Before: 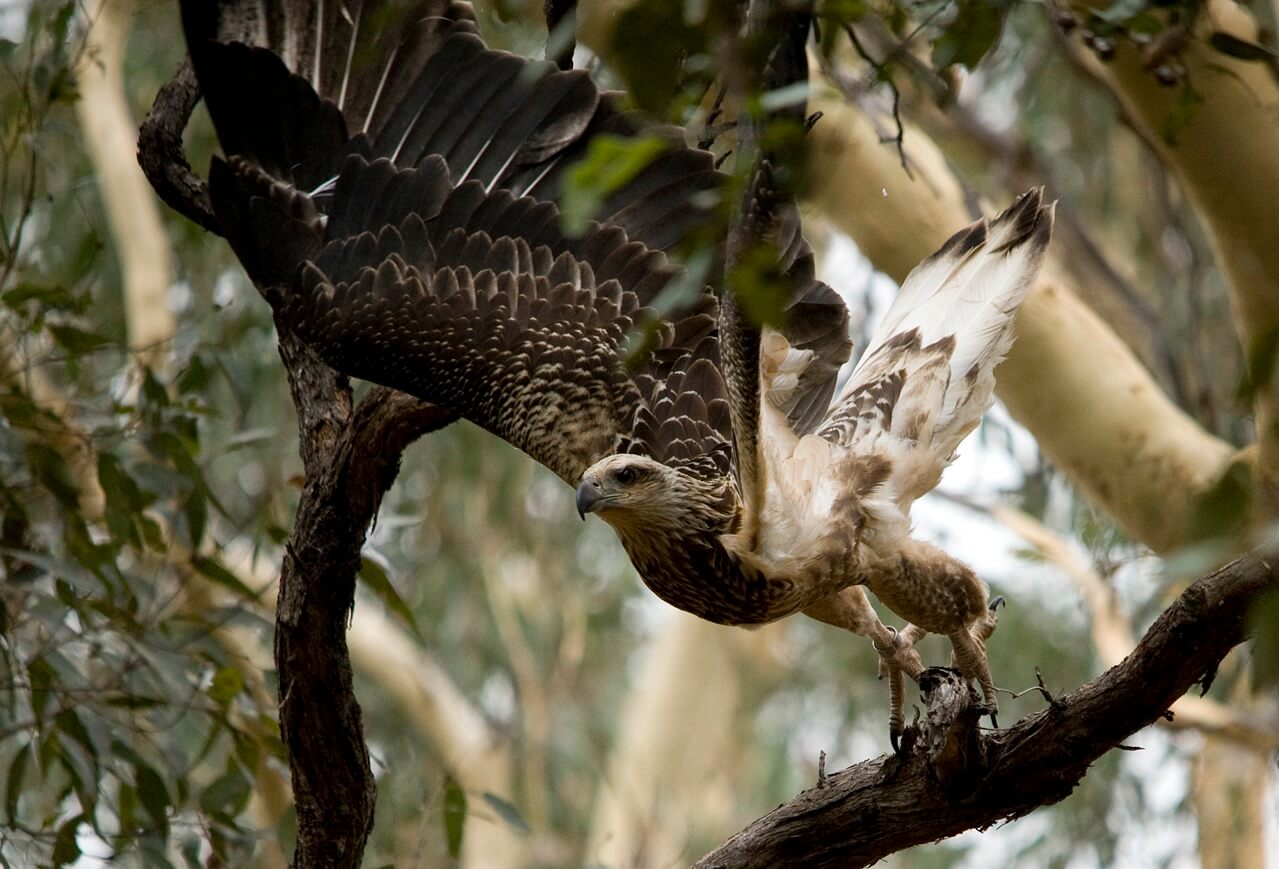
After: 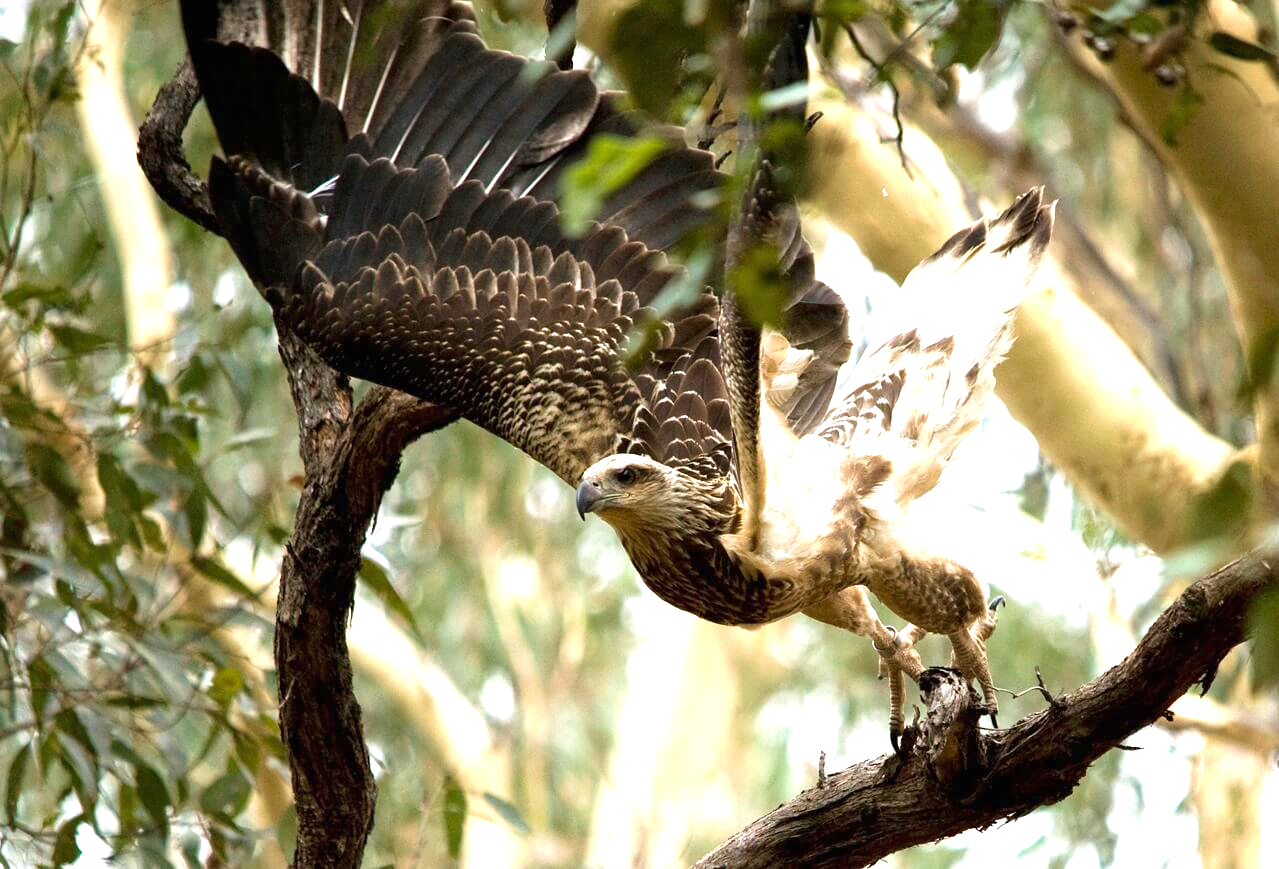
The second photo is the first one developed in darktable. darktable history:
white balance: red 0.988, blue 1.017
velvia: on, module defaults
exposure: black level correction 0, exposure 1.5 EV, compensate highlight preservation false
